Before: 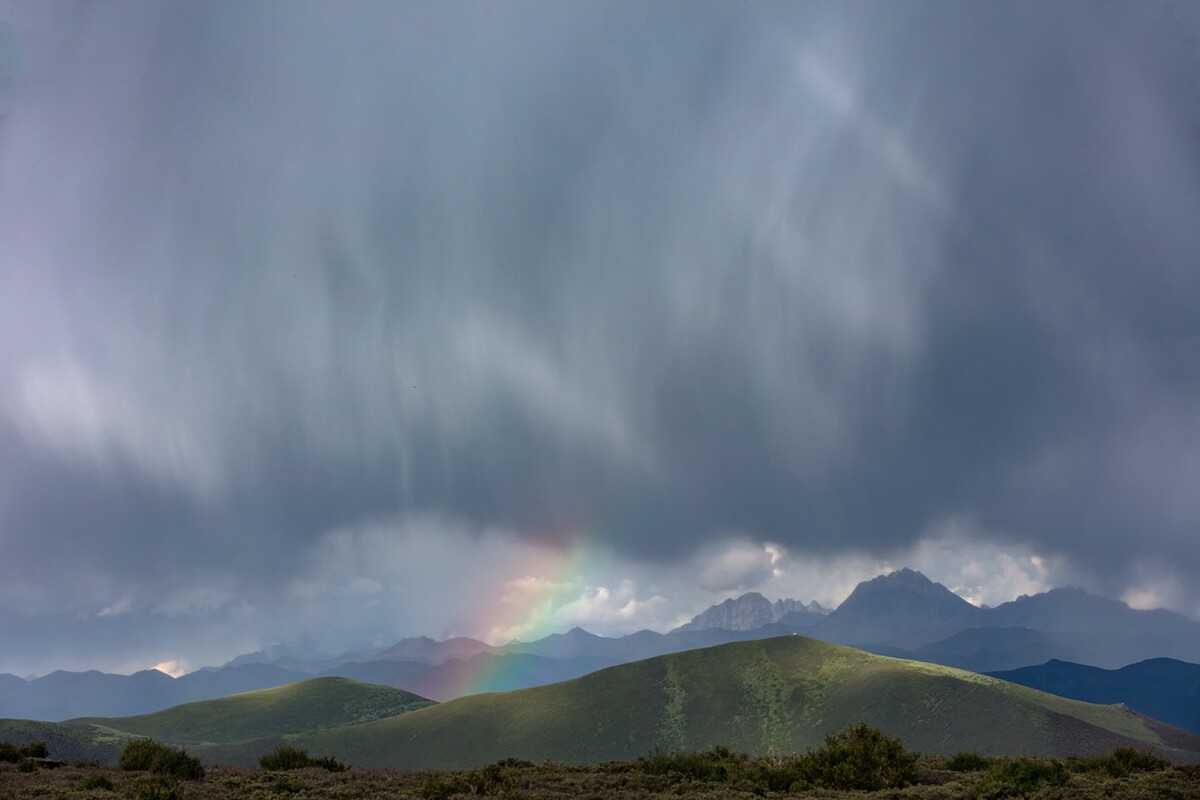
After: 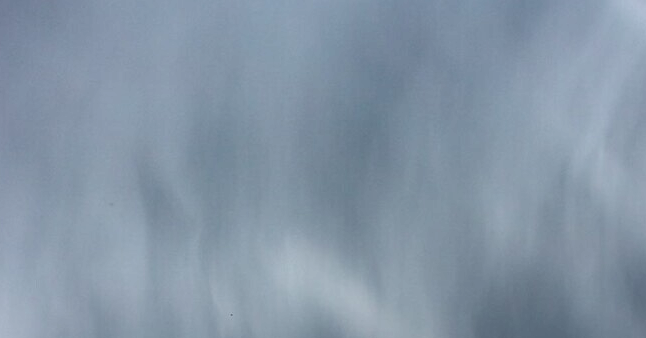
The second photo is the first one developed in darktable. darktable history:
crop: left 15.306%, top 9.065%, right 30.789%, bottom 48.638%
contrast brightness saturation: contrast 0.28
